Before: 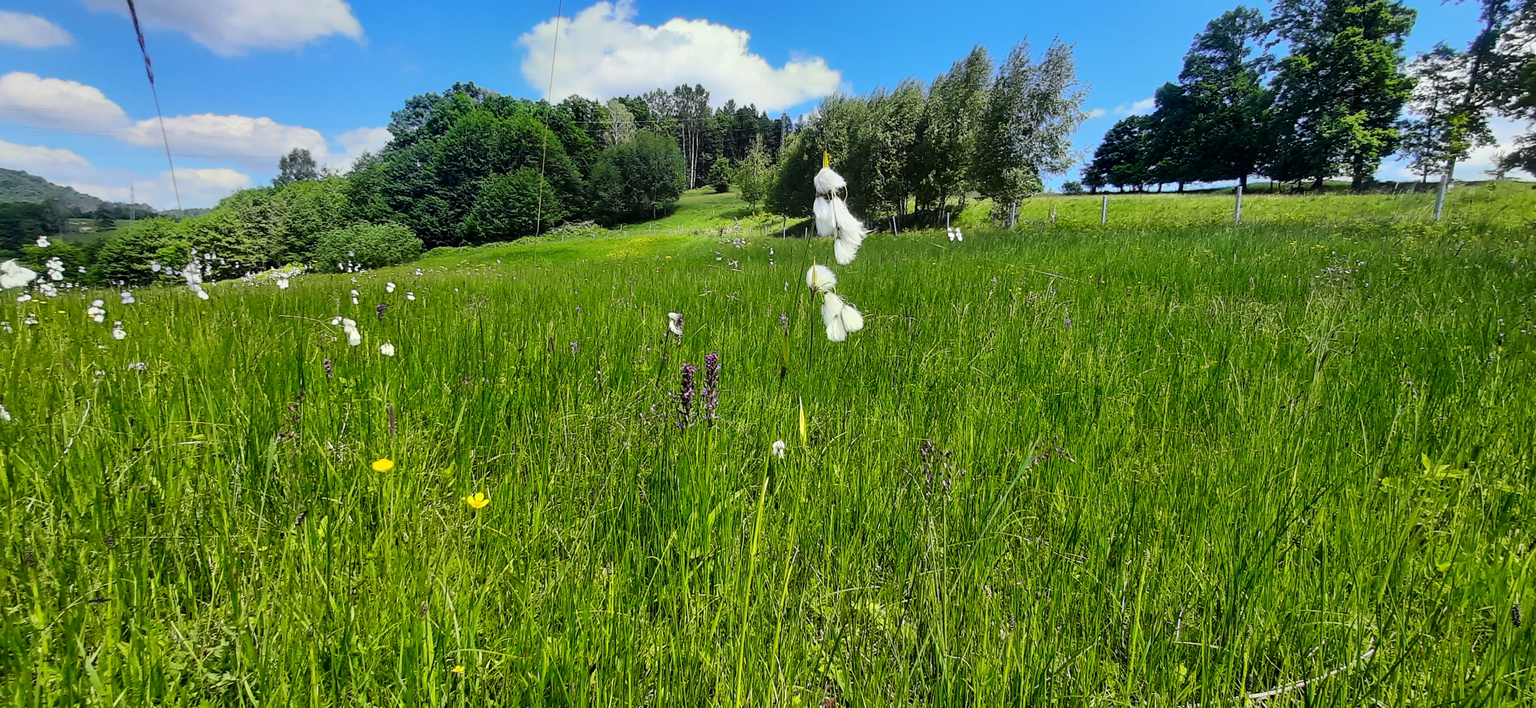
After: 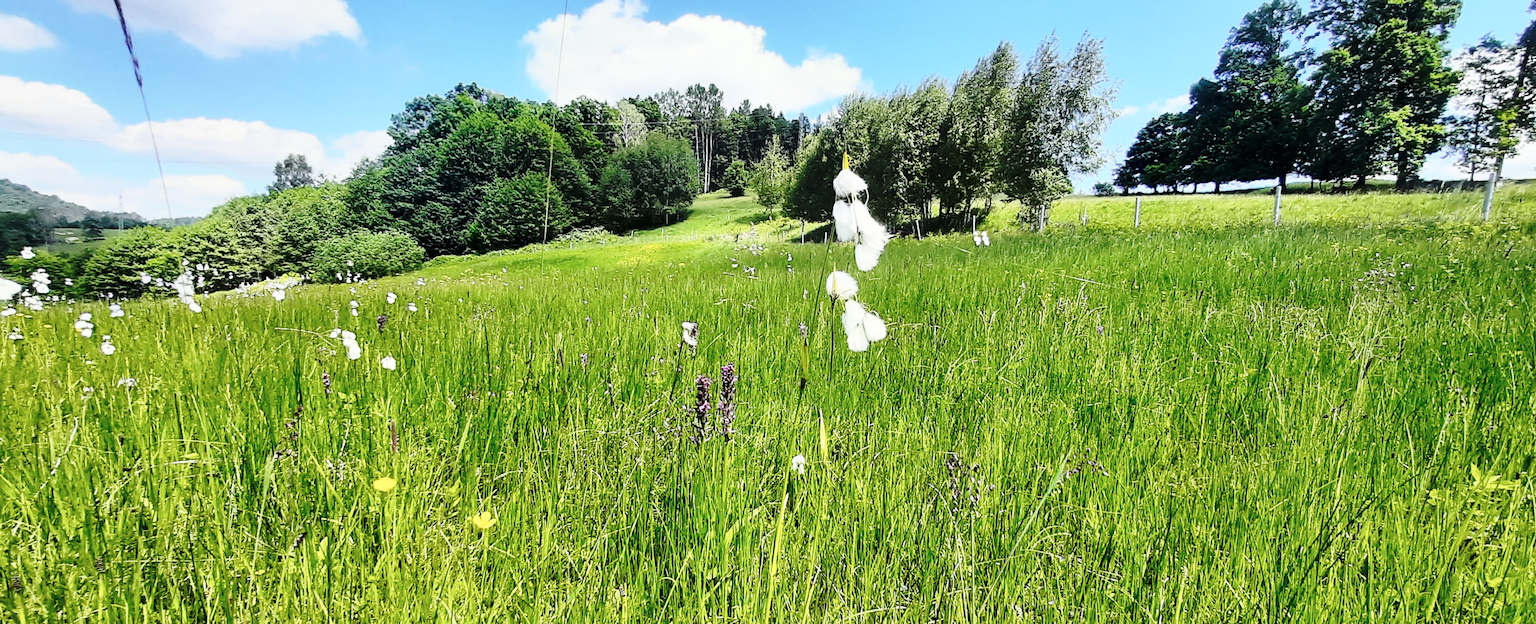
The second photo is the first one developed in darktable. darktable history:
color correction: highlights b* -0.02, saturation 0.823
tone curve: curves: ch0 [(0, 0) (0.003, 0.003) (0.011, 0.012) (0.025, 0.026) (0.044, 0.046) (0.069, 0.072) (0.1, 0.104) (0.136, 0.141) (0.177, 0.185) (0.224, 0.234) (0.277, 0.289) (0.335, 0.349) (0.399, 0.415) (0.468, 0.488) (0.543, 0.566) (0.623, 0.649) (0.709, 0.739) (0.801, 0.834) (0.898, 0.923) (1, 1)], color space Lab, independent channels, preserve colors none
crop and rotate: angle 0.407°, left 0.295%, right 2.59%, bottom 14.365%
base curve: curves: ch0 [(0, 0) (0.028, 0.03) (0.121, 0.232) (0.46, 0.748) (0.859, 0.968) (1, 1)], preserve colors none
tone equalizer: on, module defaults
